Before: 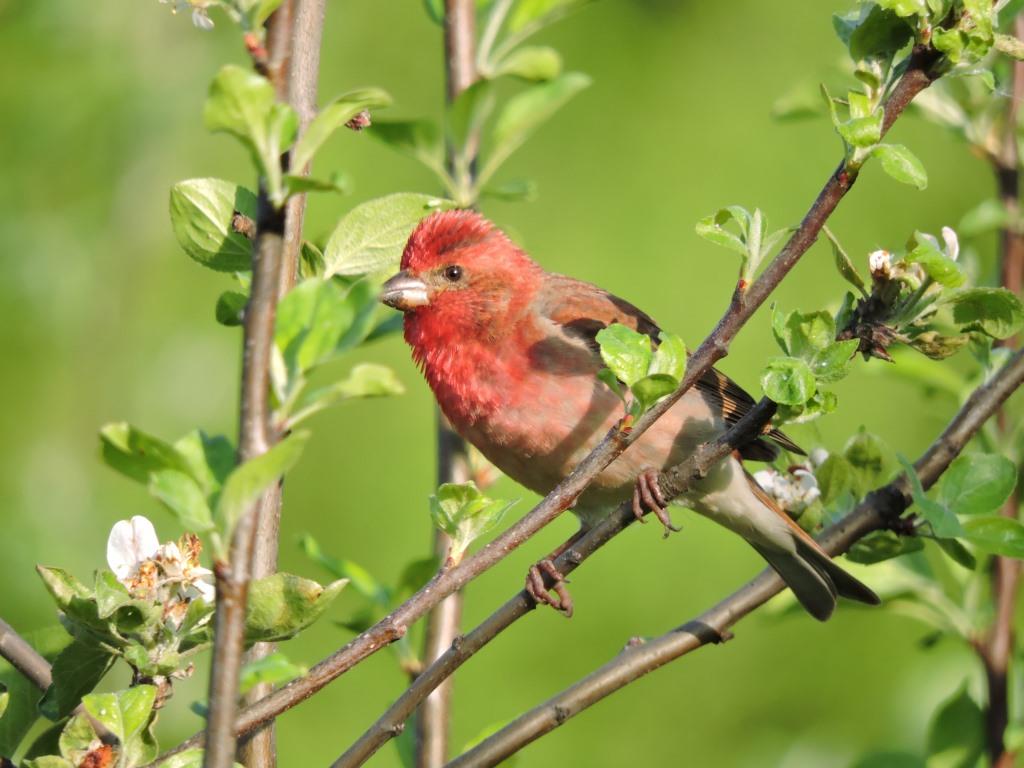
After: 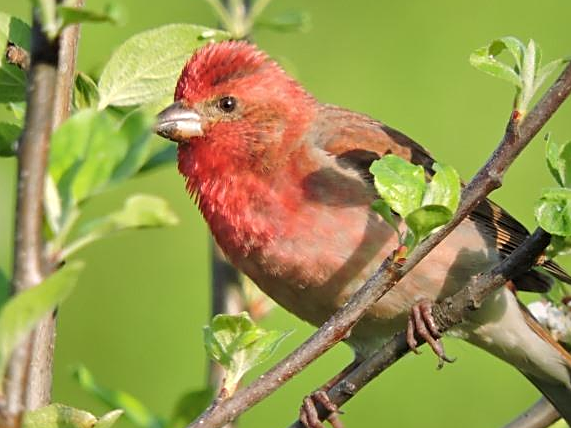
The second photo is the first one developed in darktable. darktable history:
crop and rotate: left 22.13%, top 22.054%, right 22.026%, bottom 22.102%
sharpen: radius 1.967
